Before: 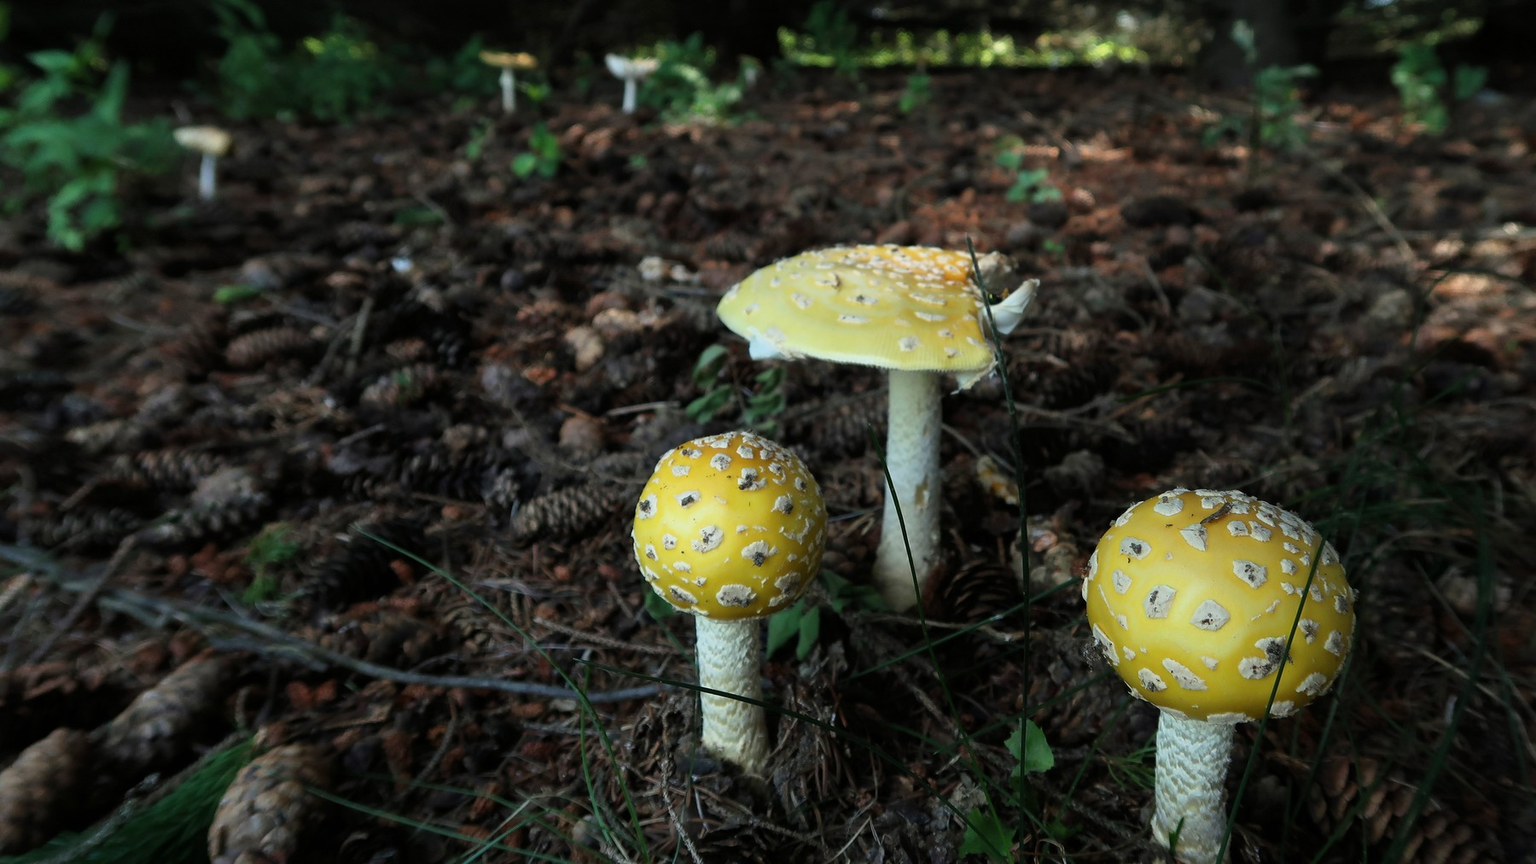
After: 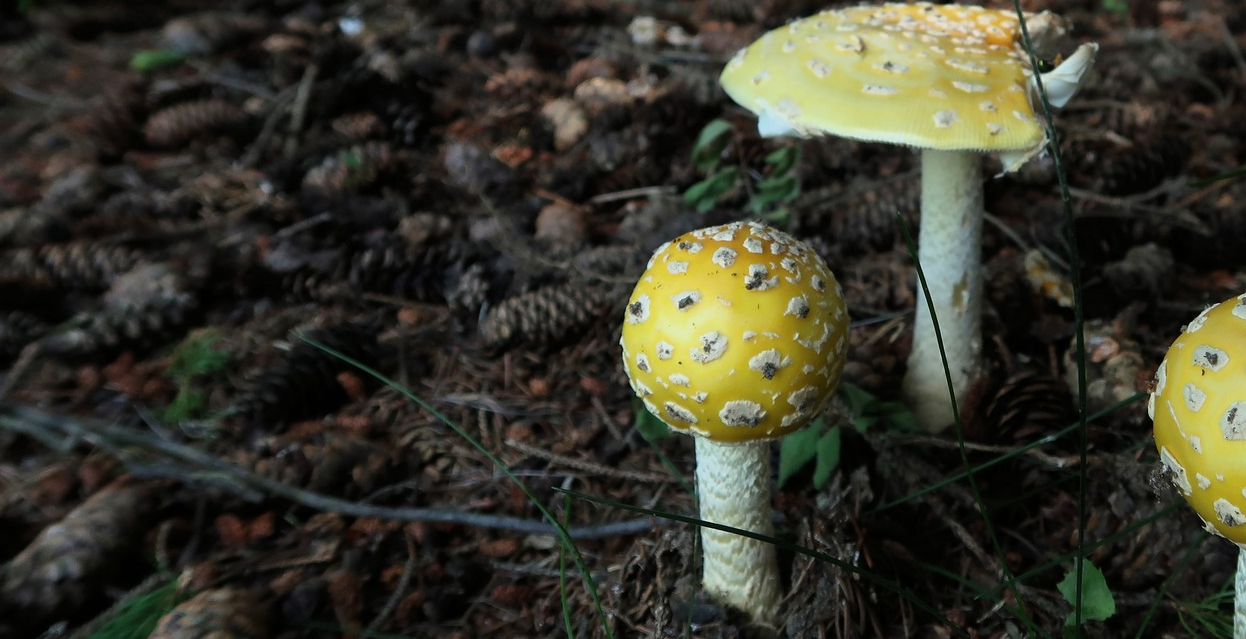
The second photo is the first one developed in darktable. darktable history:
crop: left 6.68%, top 28.107%, right 24.068%, bottom 8.706%
